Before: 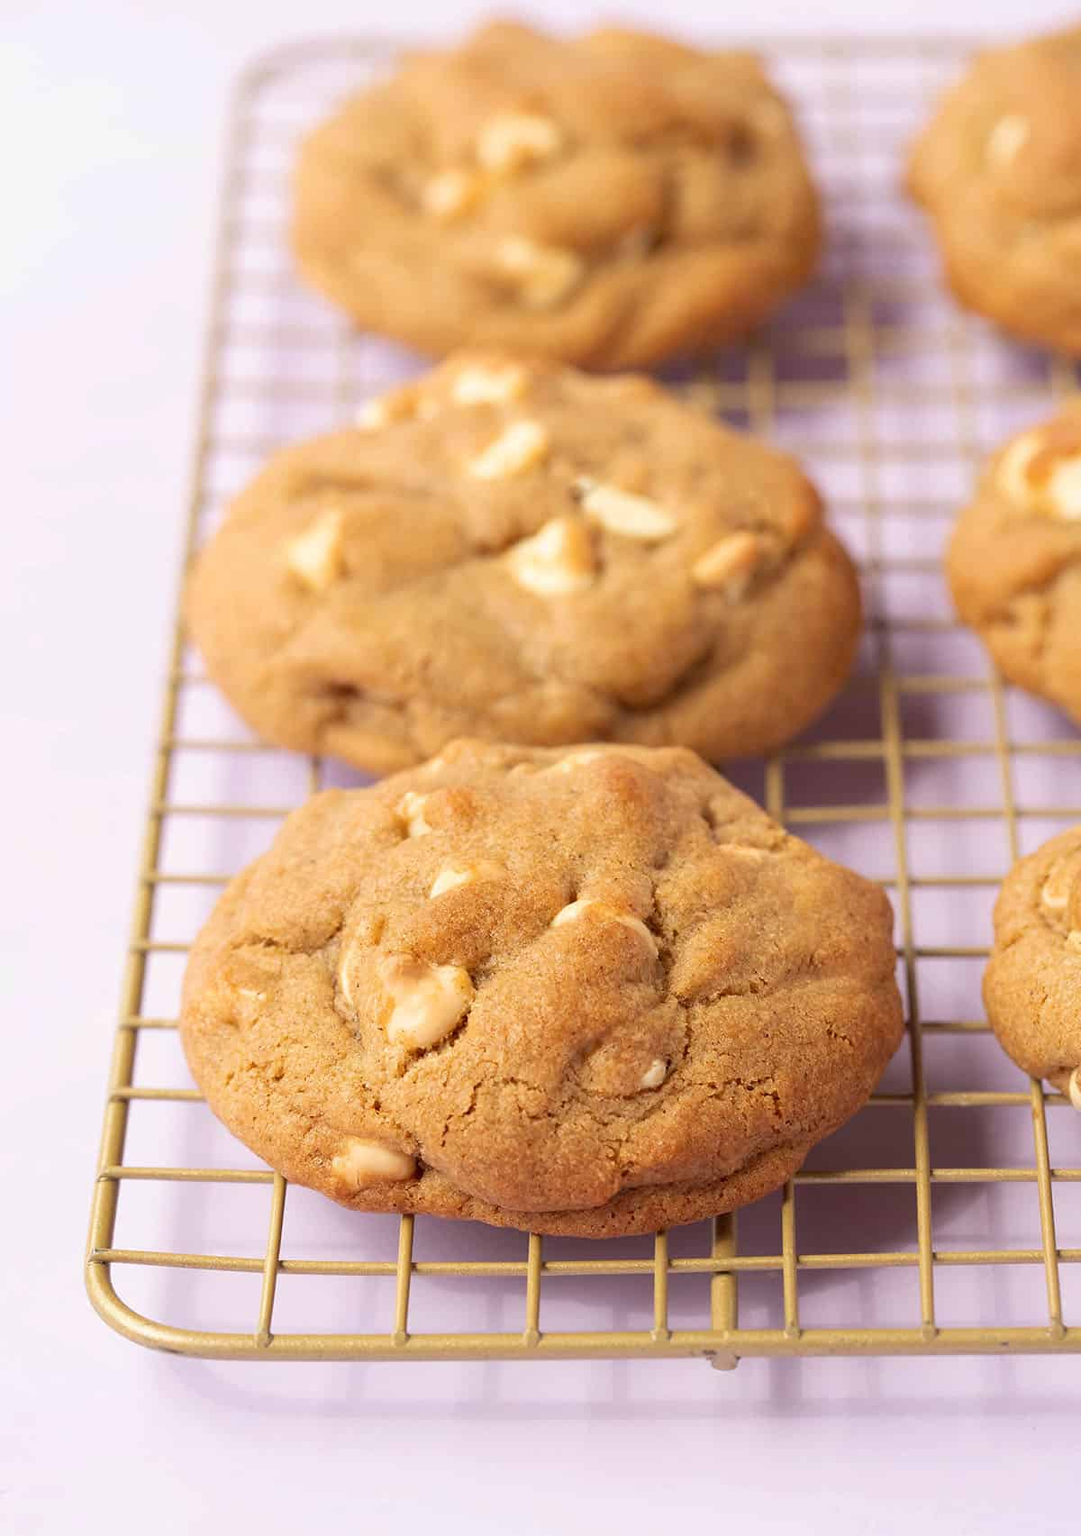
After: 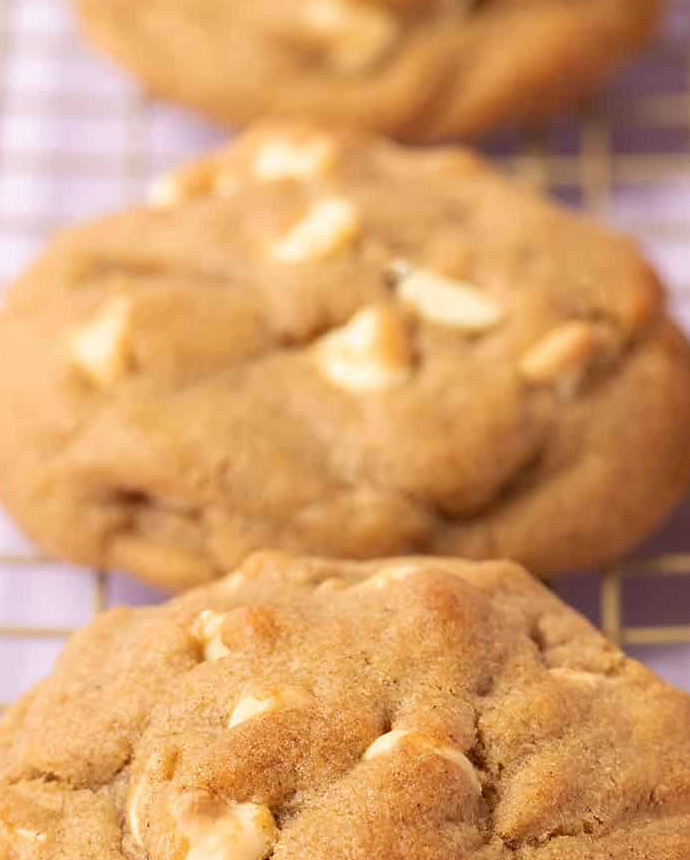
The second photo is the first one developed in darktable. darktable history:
crop: left 20.818%, top 15.833%, right 21.663%, bottom 33.707%
color correction: highlights a* 0.075, highlights b* -0.624
